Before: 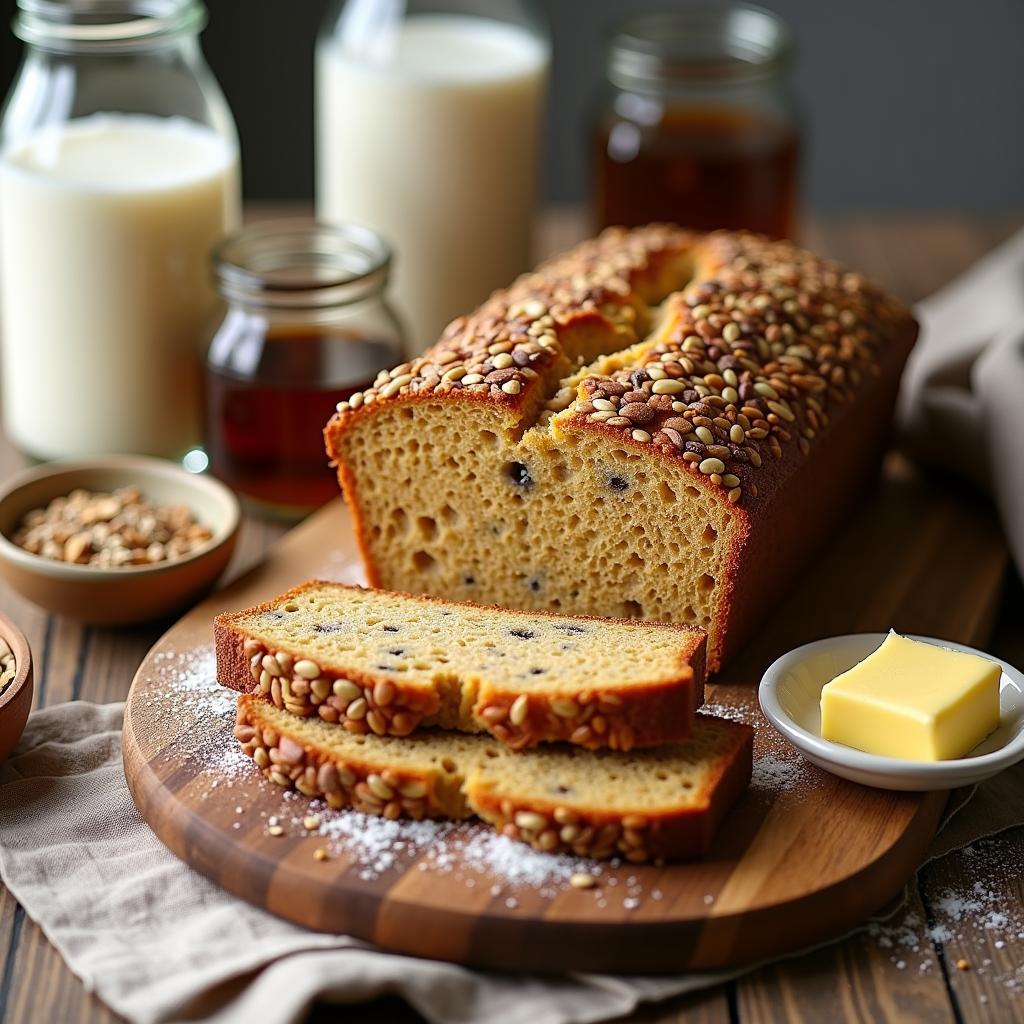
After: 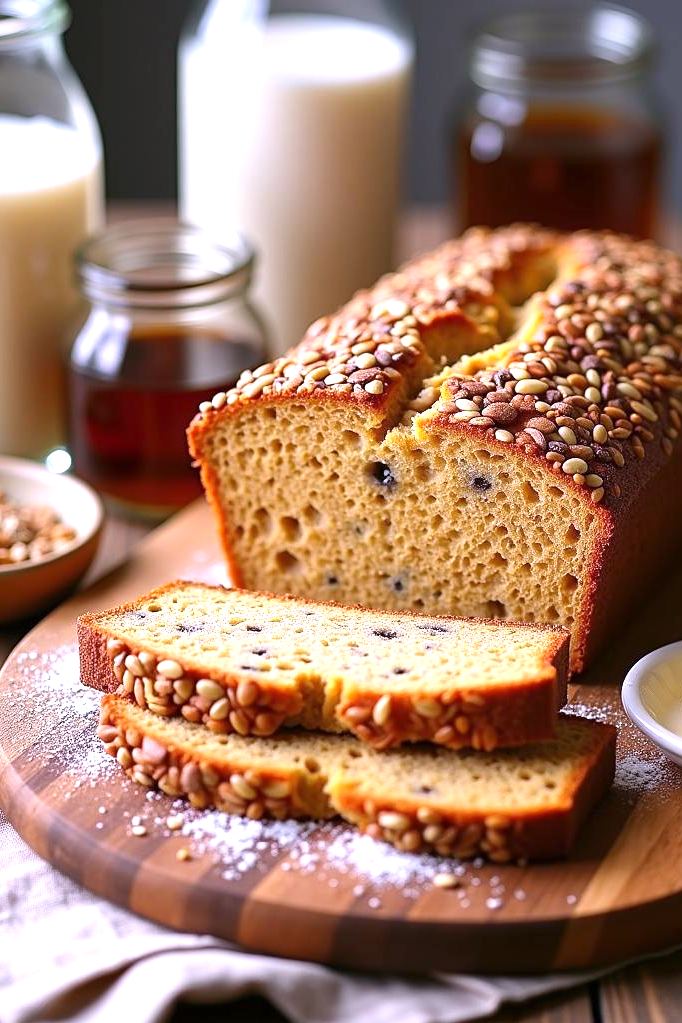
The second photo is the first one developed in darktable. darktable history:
crop and rotate: left 13.409%, right 19.924%
exposure: exposure 0.6 EV, compensate highlight preservation false
white balance: red 1.042, blue 1.17
